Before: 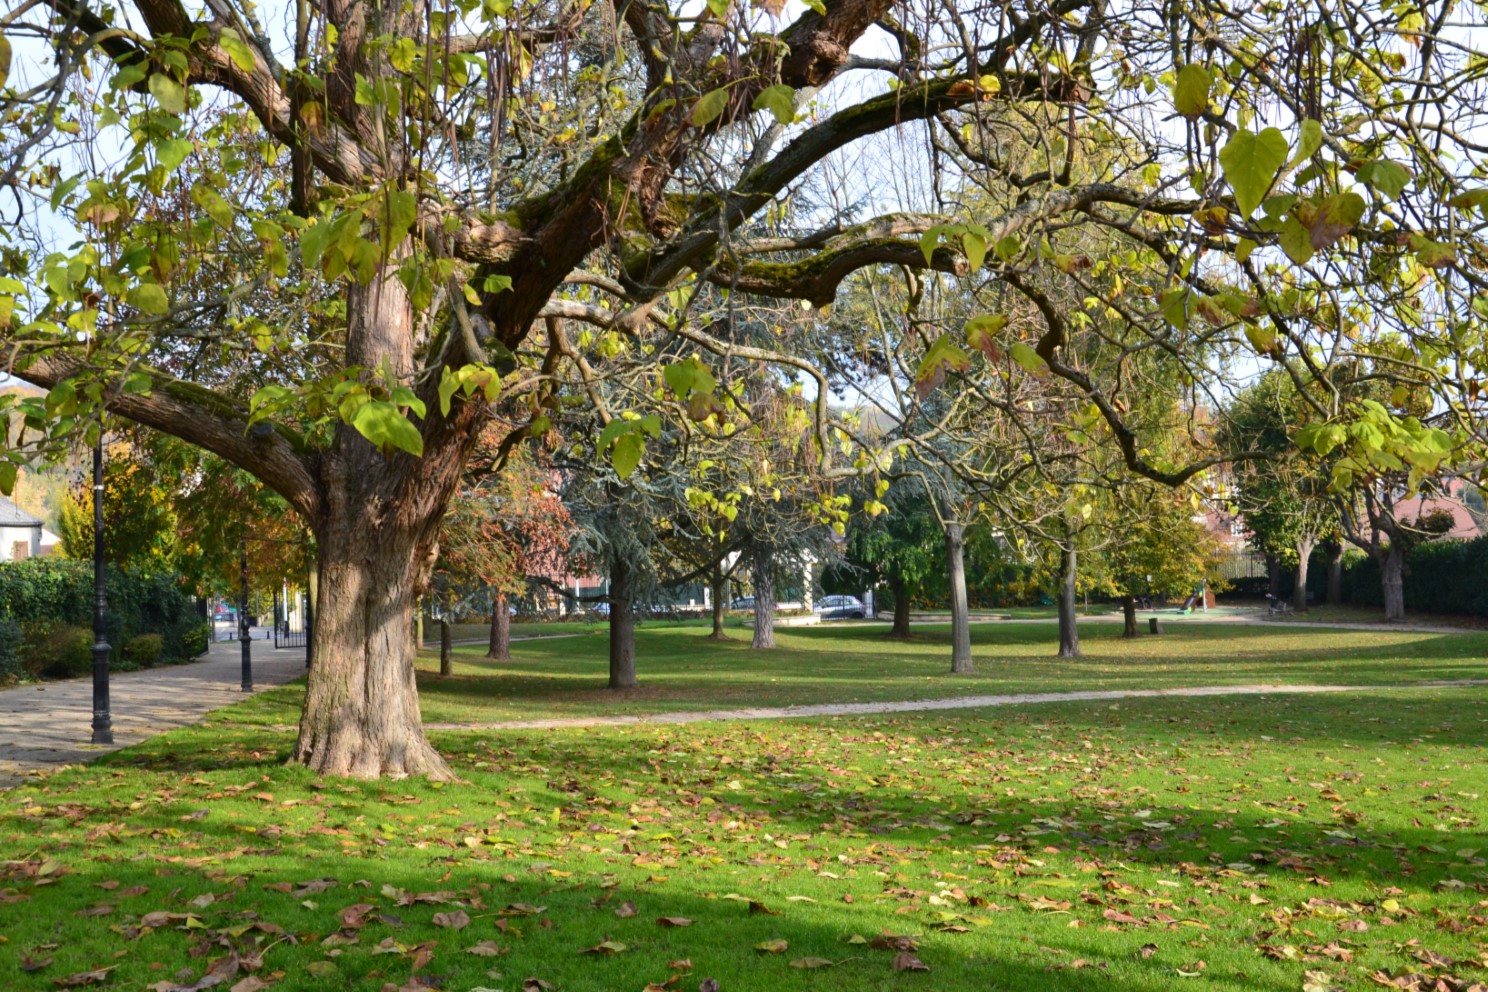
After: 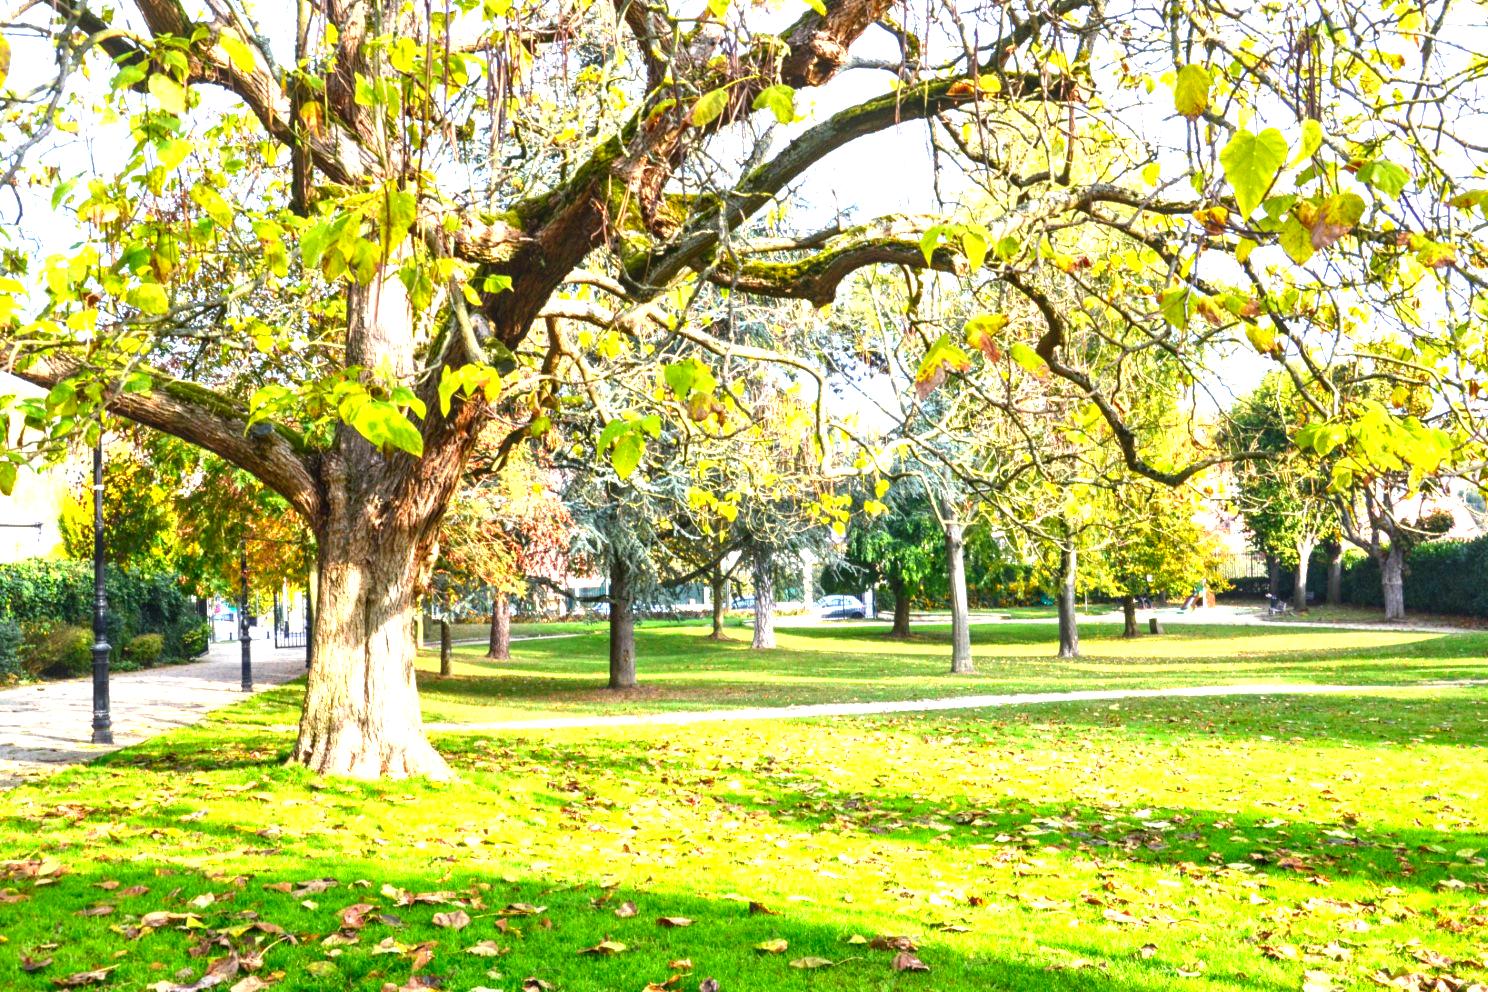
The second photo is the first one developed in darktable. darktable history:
color contrast: green-magenta contrast 1.1, blue-yellow contrast 1.1, unbound 0
levels: levels [0, 0.281, 0.562]
local contrast: on, module defaults
